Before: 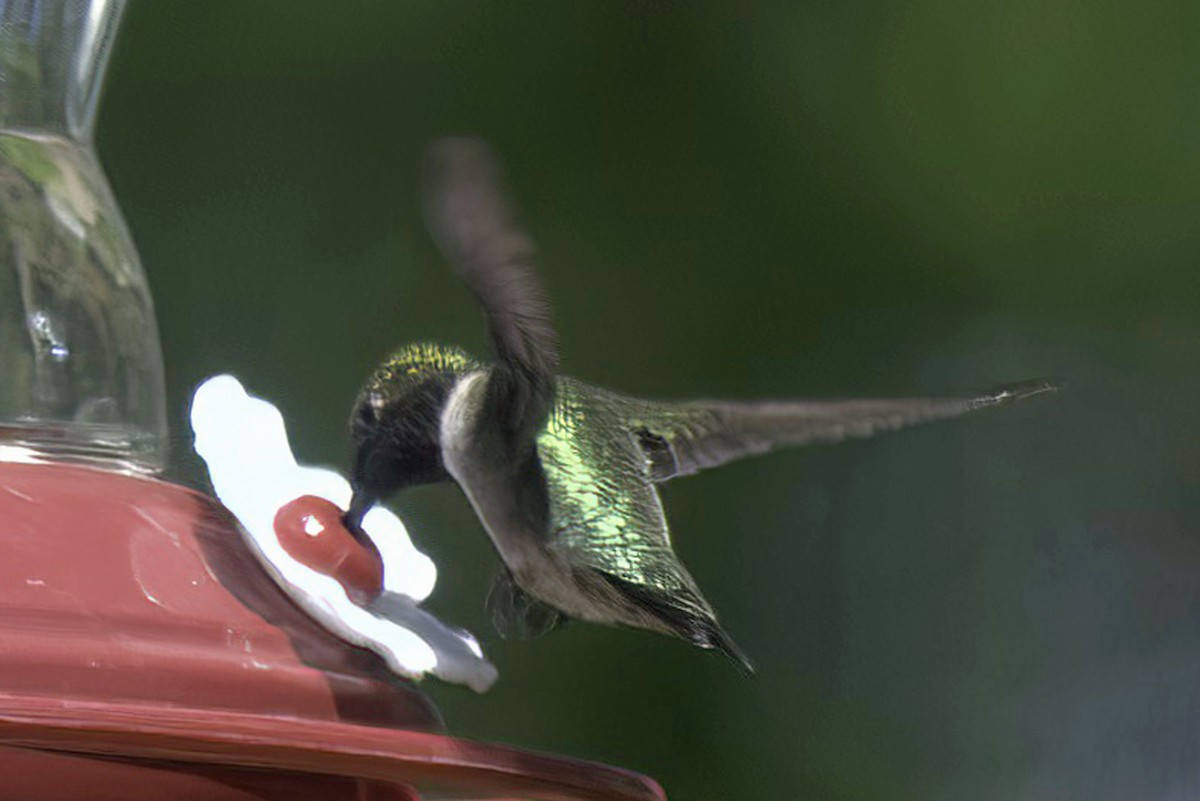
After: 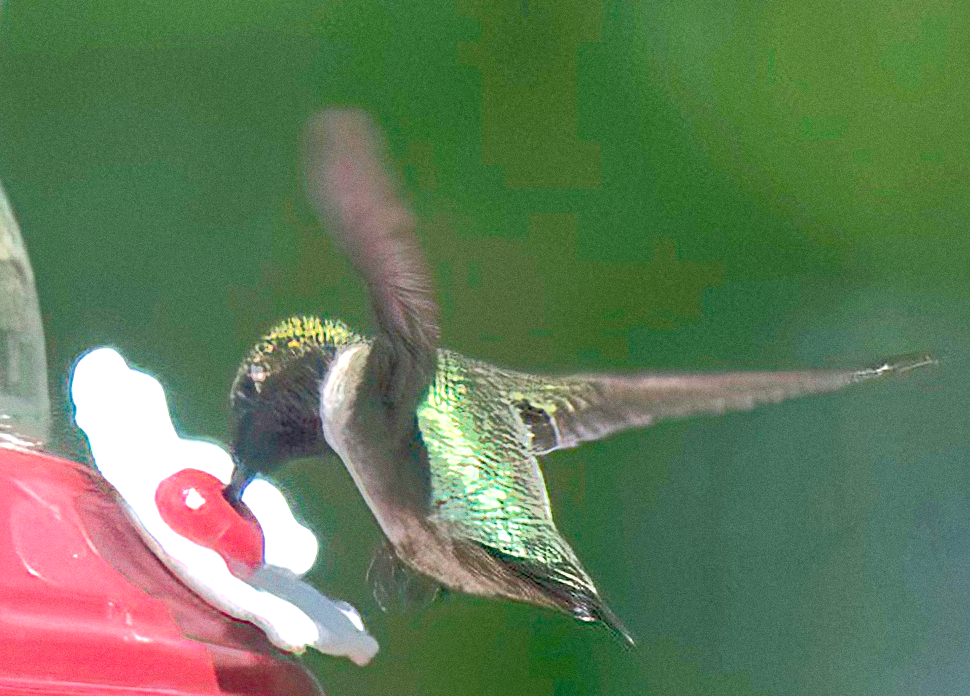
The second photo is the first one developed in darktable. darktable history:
white balance: emerald 1
crop: left 9.929%, top 3.475%, right 9.188%, bottom 9.529%
sharpen: on, module defaults
tone equalizer: -7 EV -0.63 EV, -6 EV 1 EV, -5 EV -0.45 EV, -4 EV 0.43 EV, -3 EV 0.41 EV, -2 EV 0.15 EV, -1 EV -0.15 EV, +0 EV -0.39 EV, smoothing diameter 25%, edges refinement/feathering 10, preserve details guided filter
exposure: black level correction 0, exposure 1 EV, compensate exposure bias true, compensate highlight preservation false
grain: coarseness 0.09 ISO
